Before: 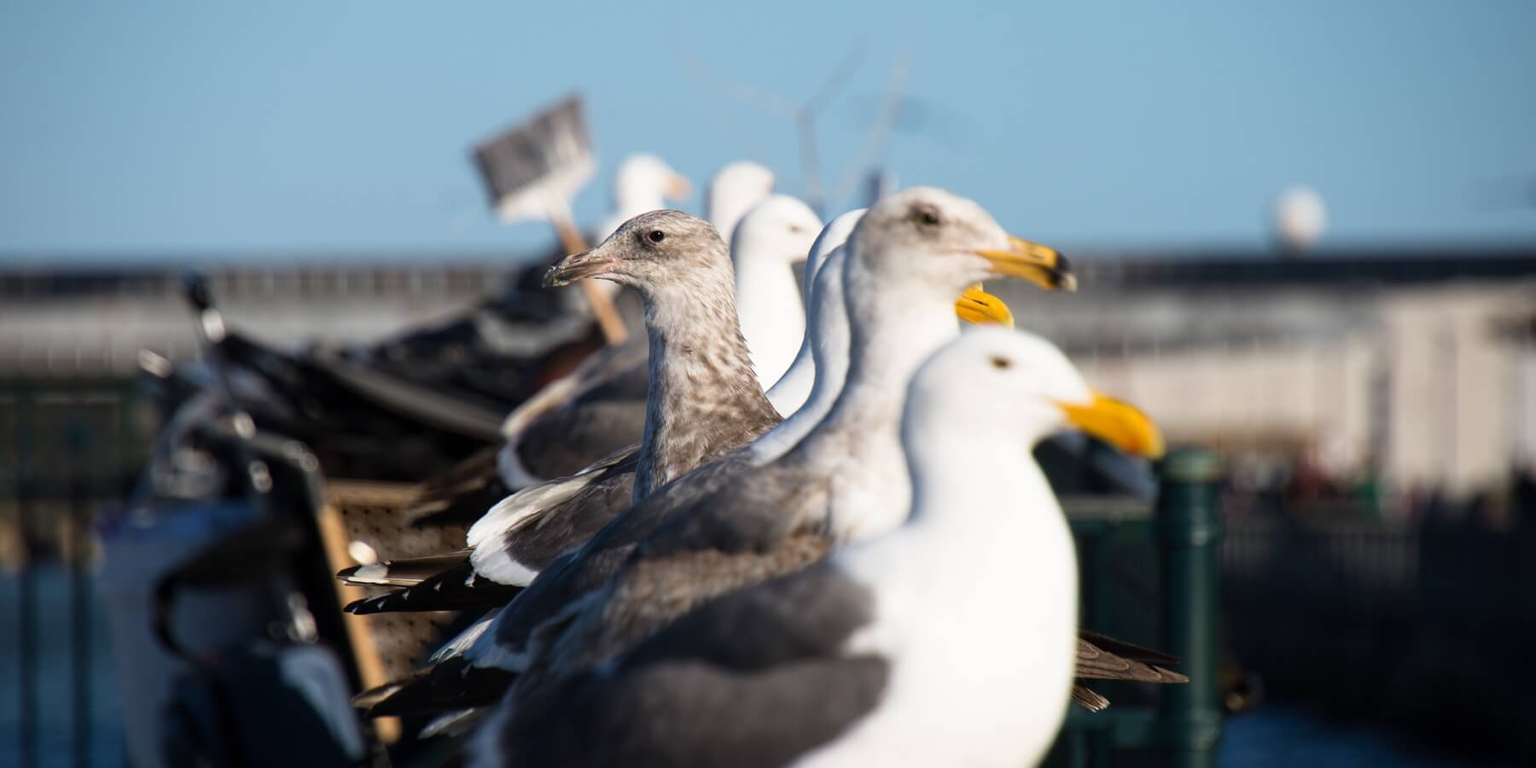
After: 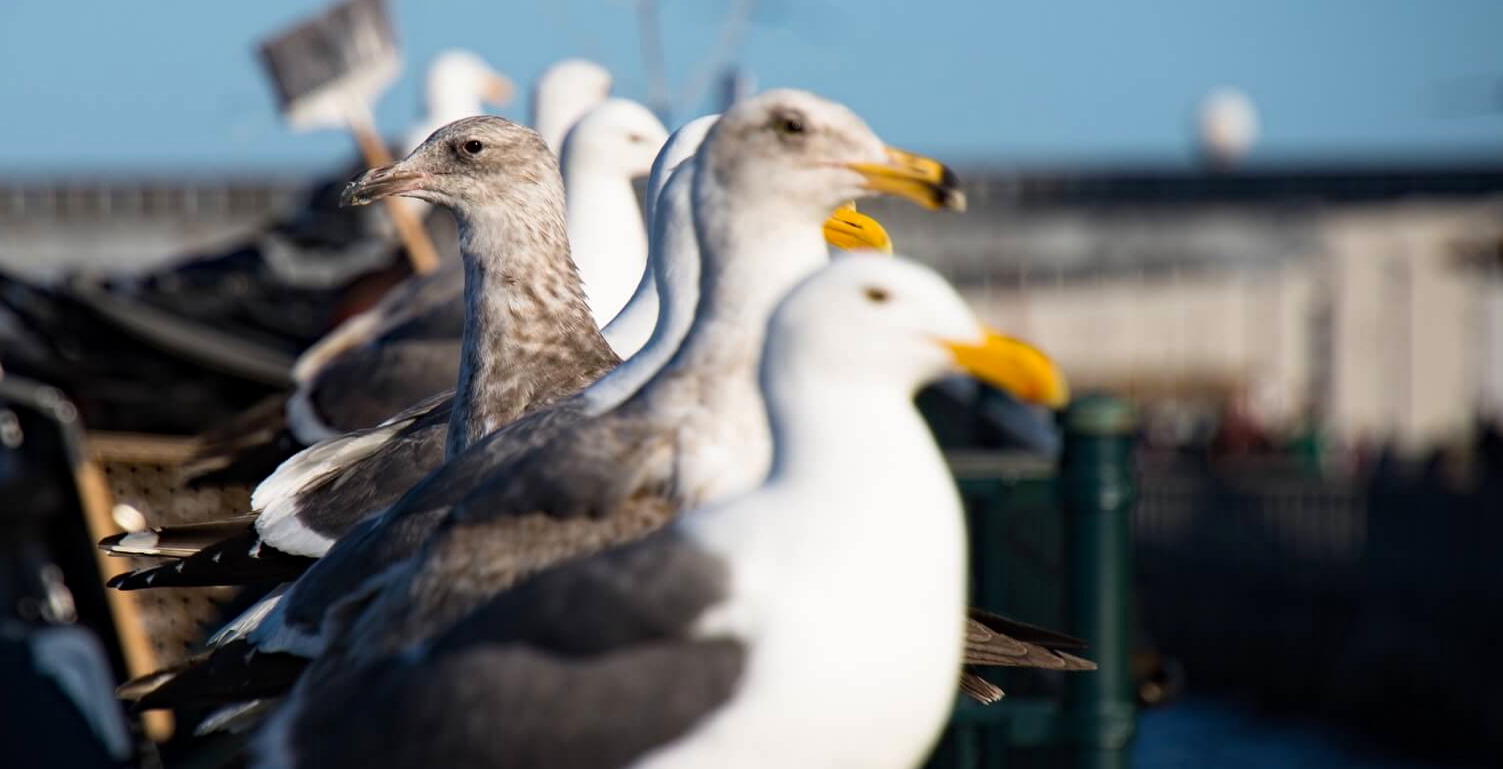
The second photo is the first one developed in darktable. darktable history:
haze removal: compatibility mode true, adaptive false
crop: left 16.491%, top 14.522%
